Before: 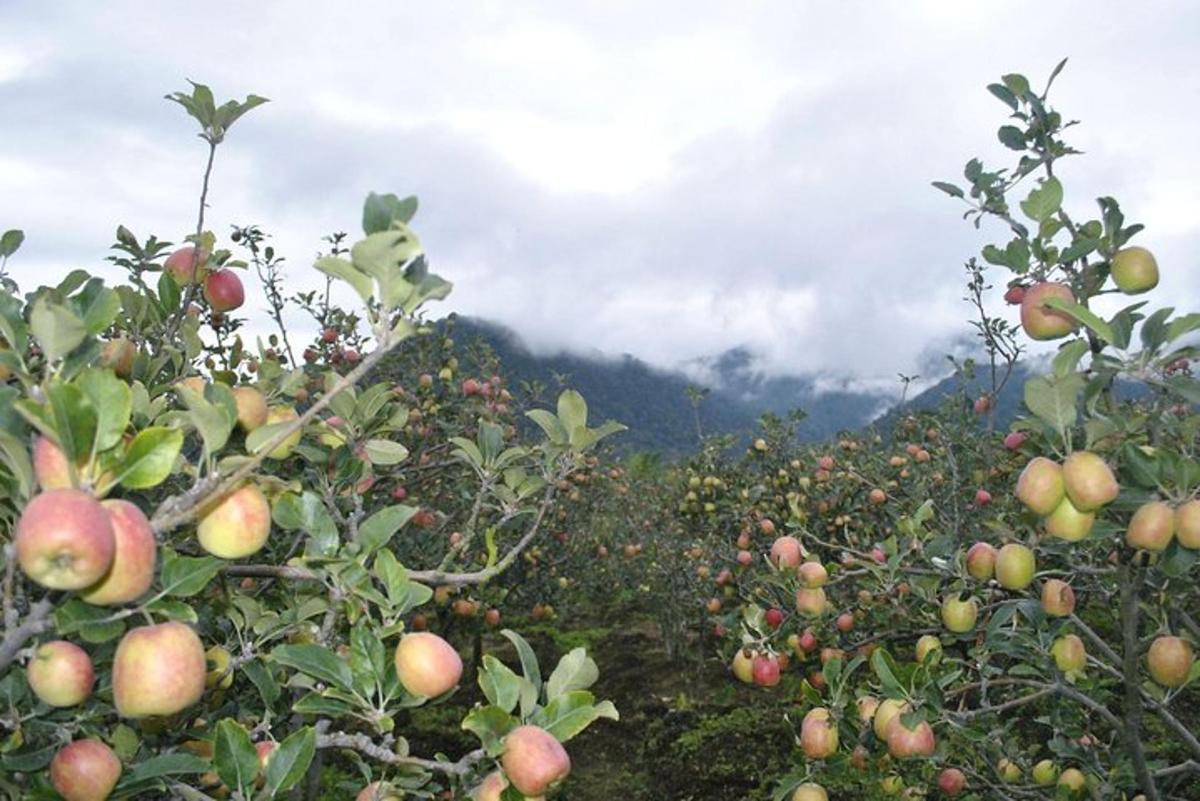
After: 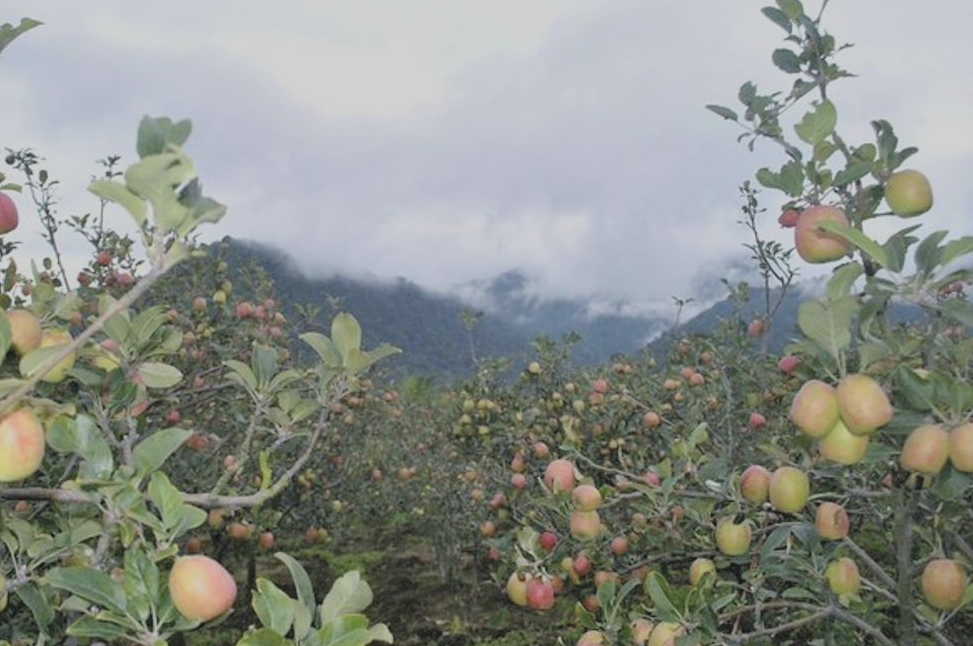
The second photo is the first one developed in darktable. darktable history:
exposure: exposure -1.006 EV, compensate exposure bias true, compensate highlight preservation false
crop: left 18.858%, top 9.709%, right 0.001%, bottom 9.608%
contrast brightness saturation: brightness 0.279
